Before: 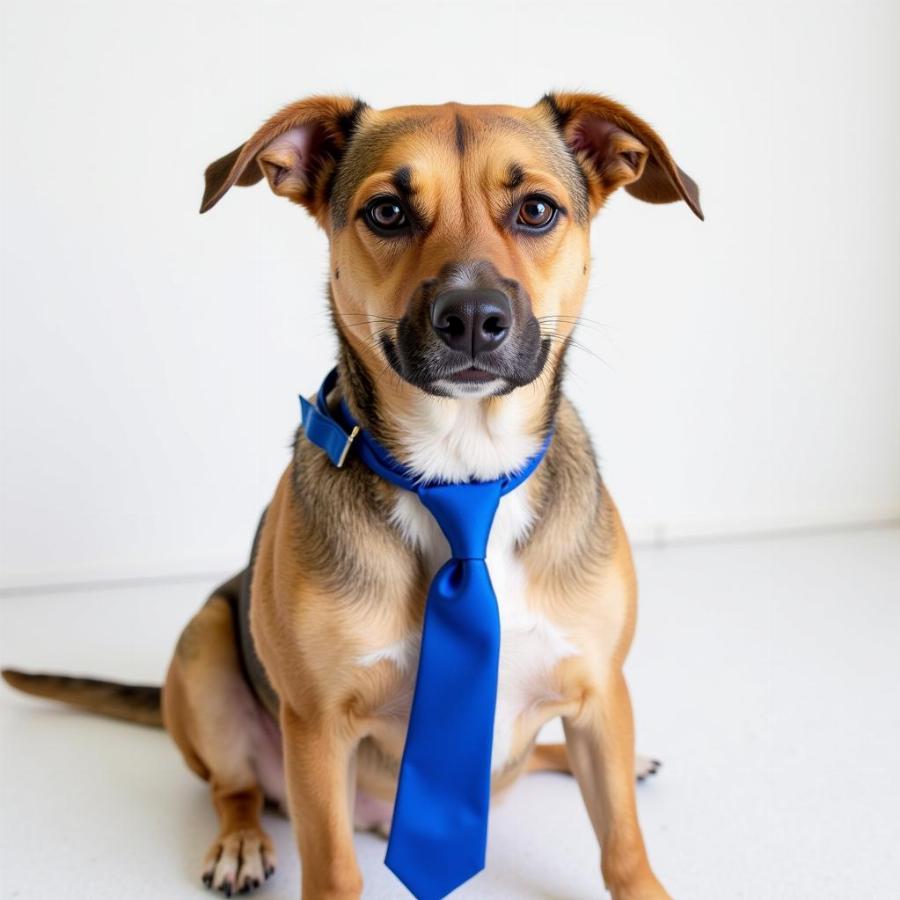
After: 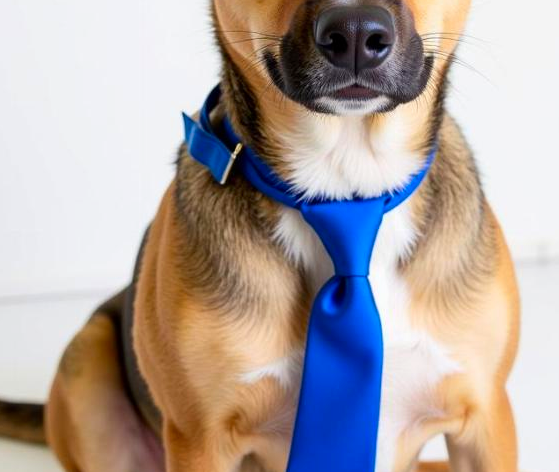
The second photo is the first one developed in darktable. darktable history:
contrast brightness saturation: contrast 0.081, saturation 0.197
crop: left 13.089%, top 31.549%, right 24.7%, bottom 16.003%
